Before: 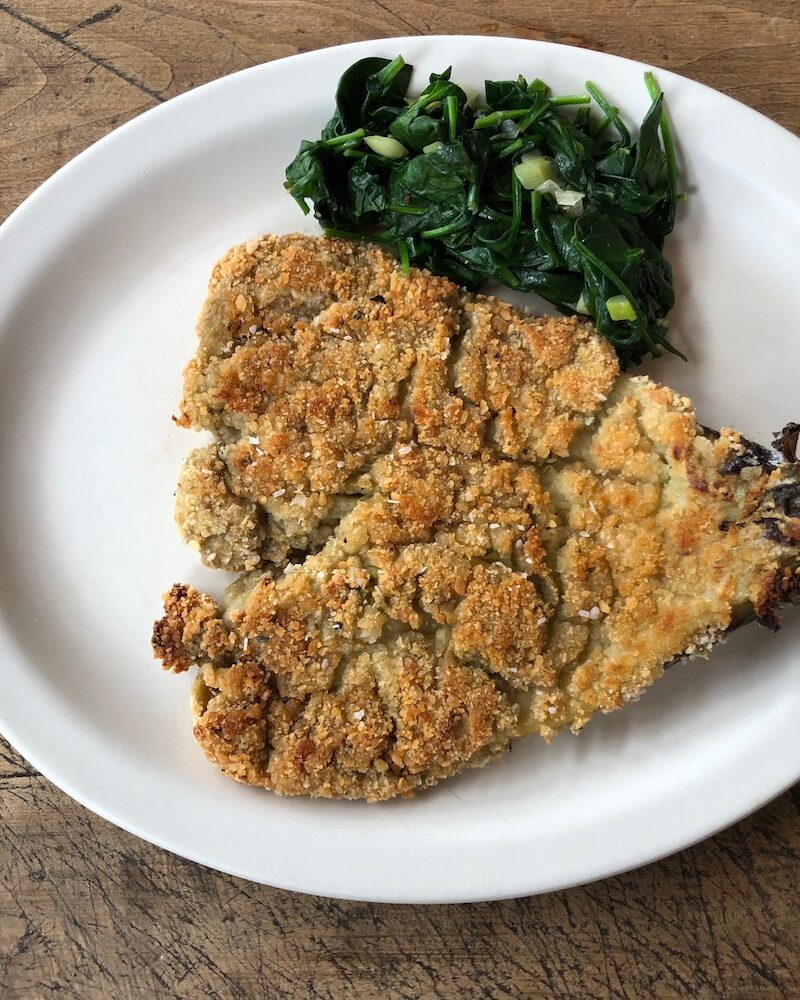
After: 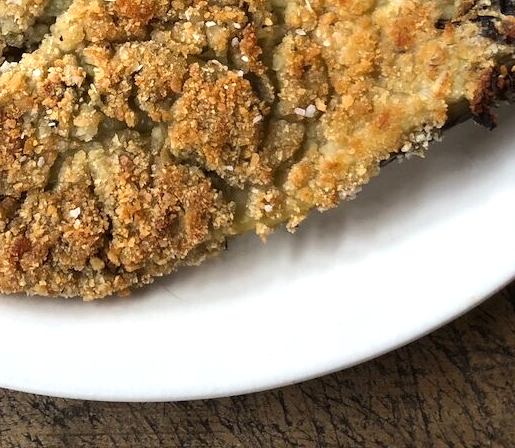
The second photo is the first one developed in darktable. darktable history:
tone equalizer: -8 EV -0.417 EV, -7 EV -0.389 EV, -6 EV -0.333 EV, -5 EV -0.222 EV, -3 EV 0.222 EV, -2 EV 0.333 EV, -1 EV 0.389 EV, +0 EV 0.417 EV, edges refinement/feathering 500, mask exposure compensation -1.57 EV, preserve details no
crop and rotate: left 35.509%, top 50.238%, bottom 4.934%
